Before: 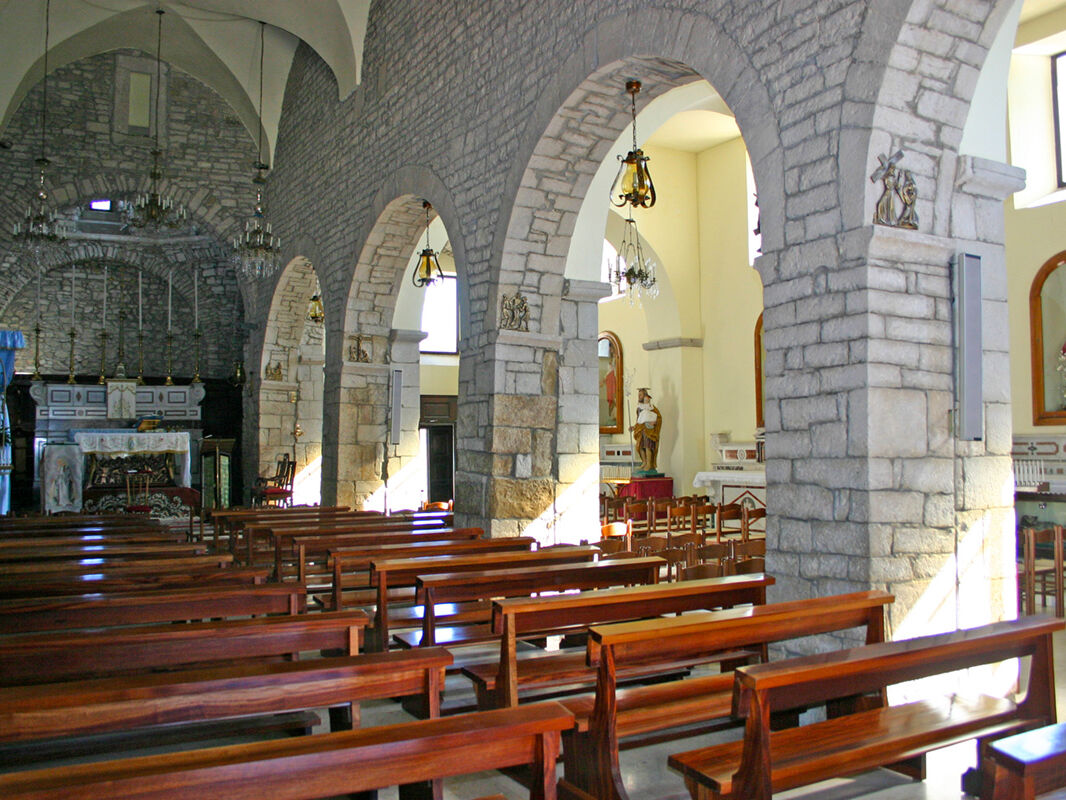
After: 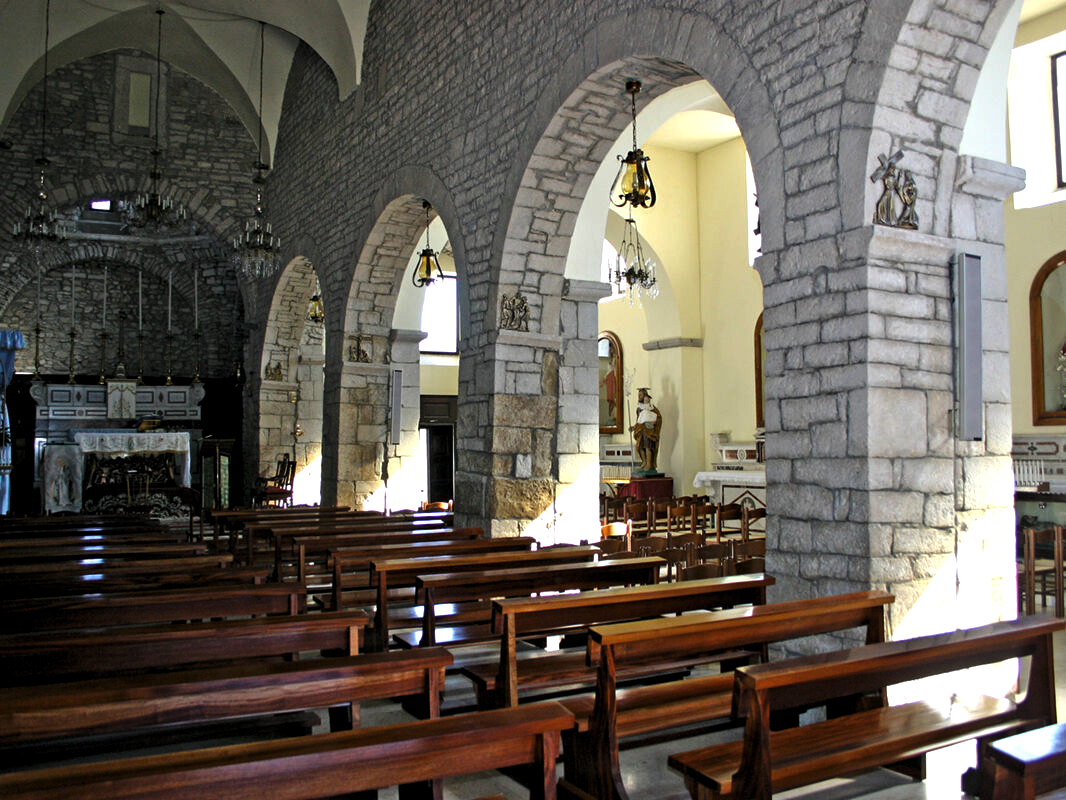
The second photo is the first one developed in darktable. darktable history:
exposure: exposure 0.15 EV, compensate highlight preservation false
levels: levels [0.101, 0.578, 0.953]
